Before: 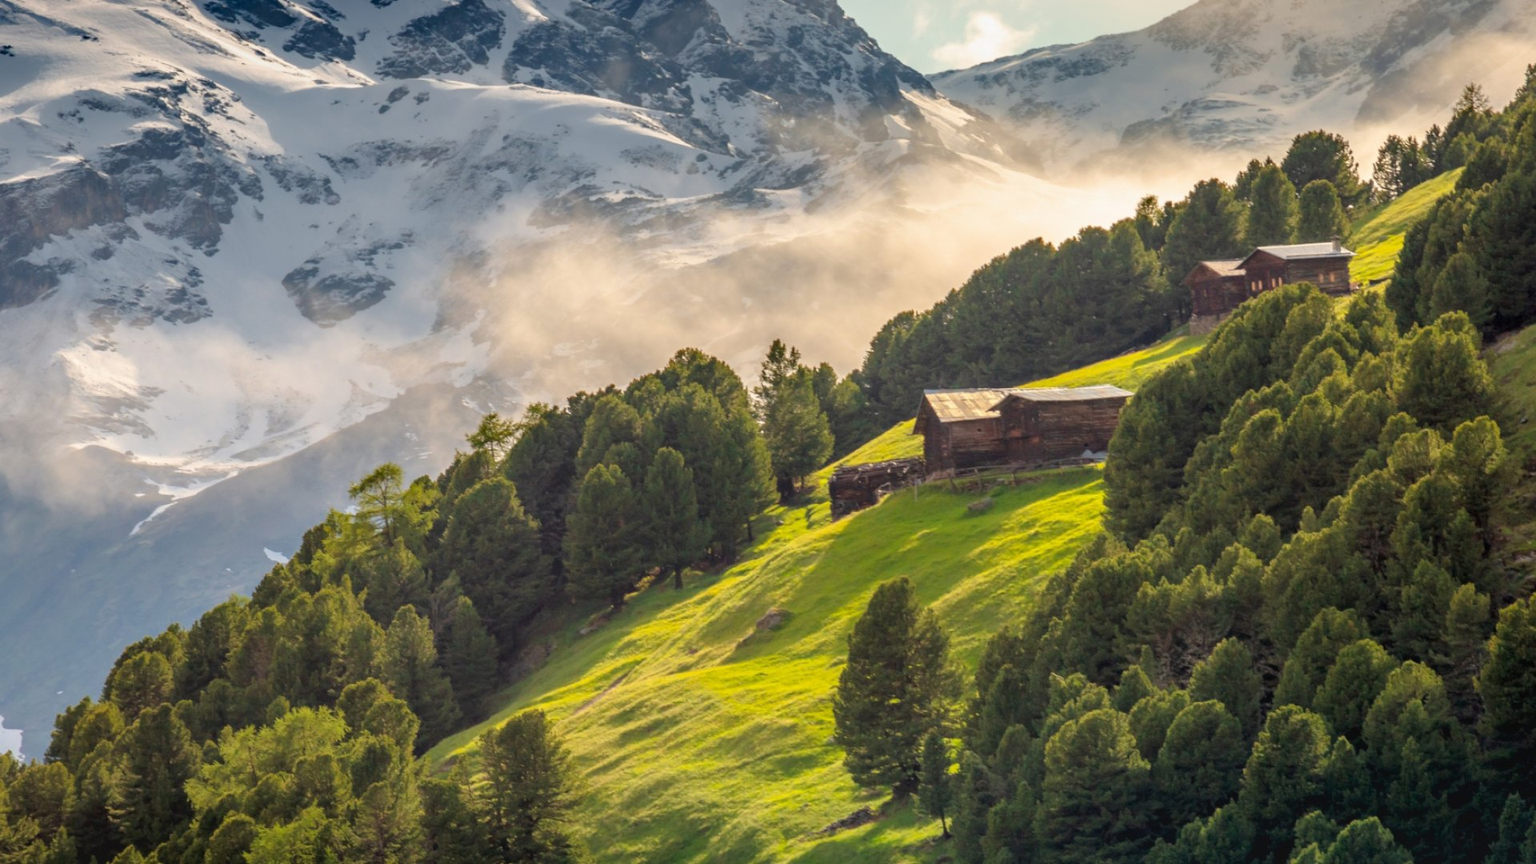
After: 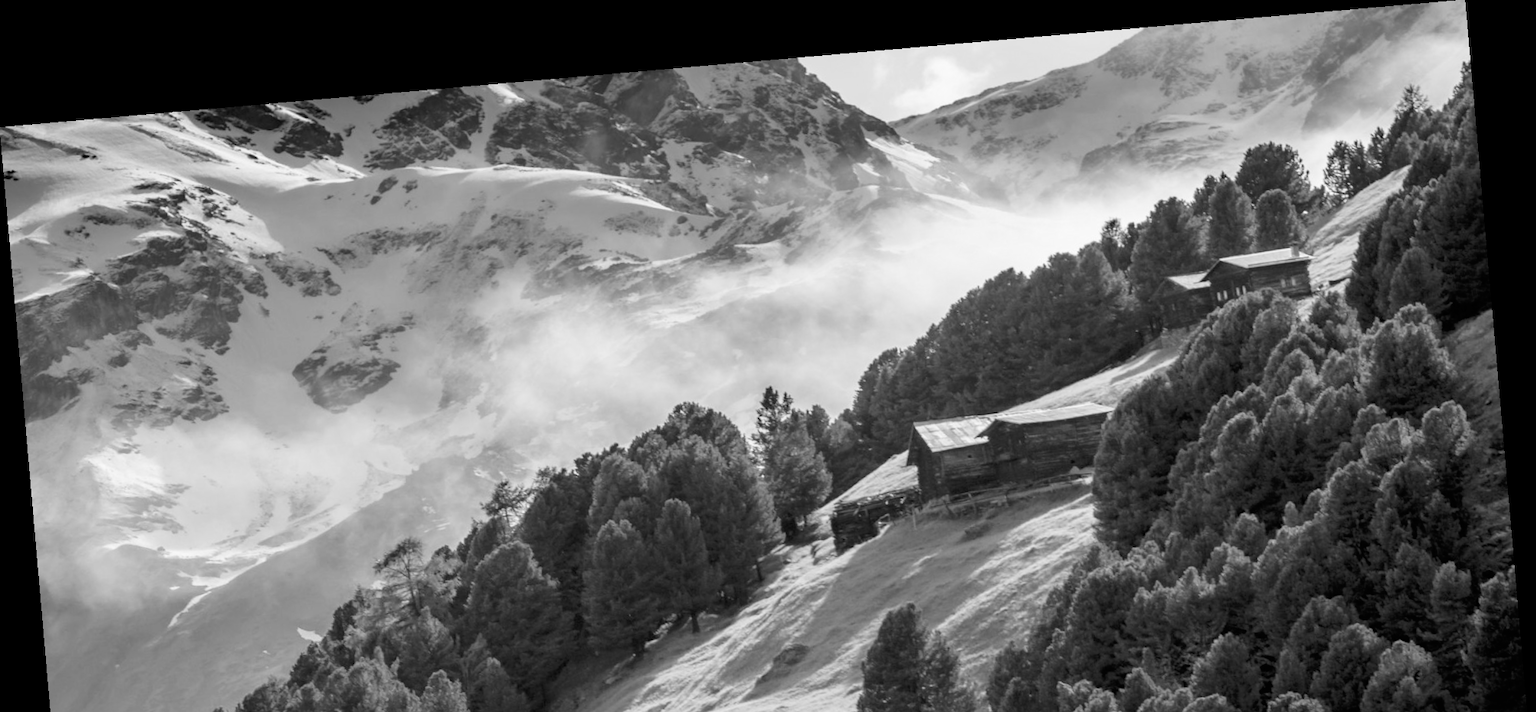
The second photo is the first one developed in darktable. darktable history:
crop: bottom 24.988%
rotate and perspective: rotation -4.98°, automatic cropping off
tone curve: curves: ch0 [(0, 0) (0.118, 0.034) (0.182, 0.124) (0.265, 0.214) (0.504, 0.508) (0.783, 0.825) (1, 1)], color space Lab, linked channels, preserve colors none
color zones: curves: ch1 [(0, -0.014) (0.143, -0.013) (0.286, -0.013) (0.429, -0.016) (0.571, -0.019) (0.714, -0.015) (0.857, 0.002) (1, -0.014)]
